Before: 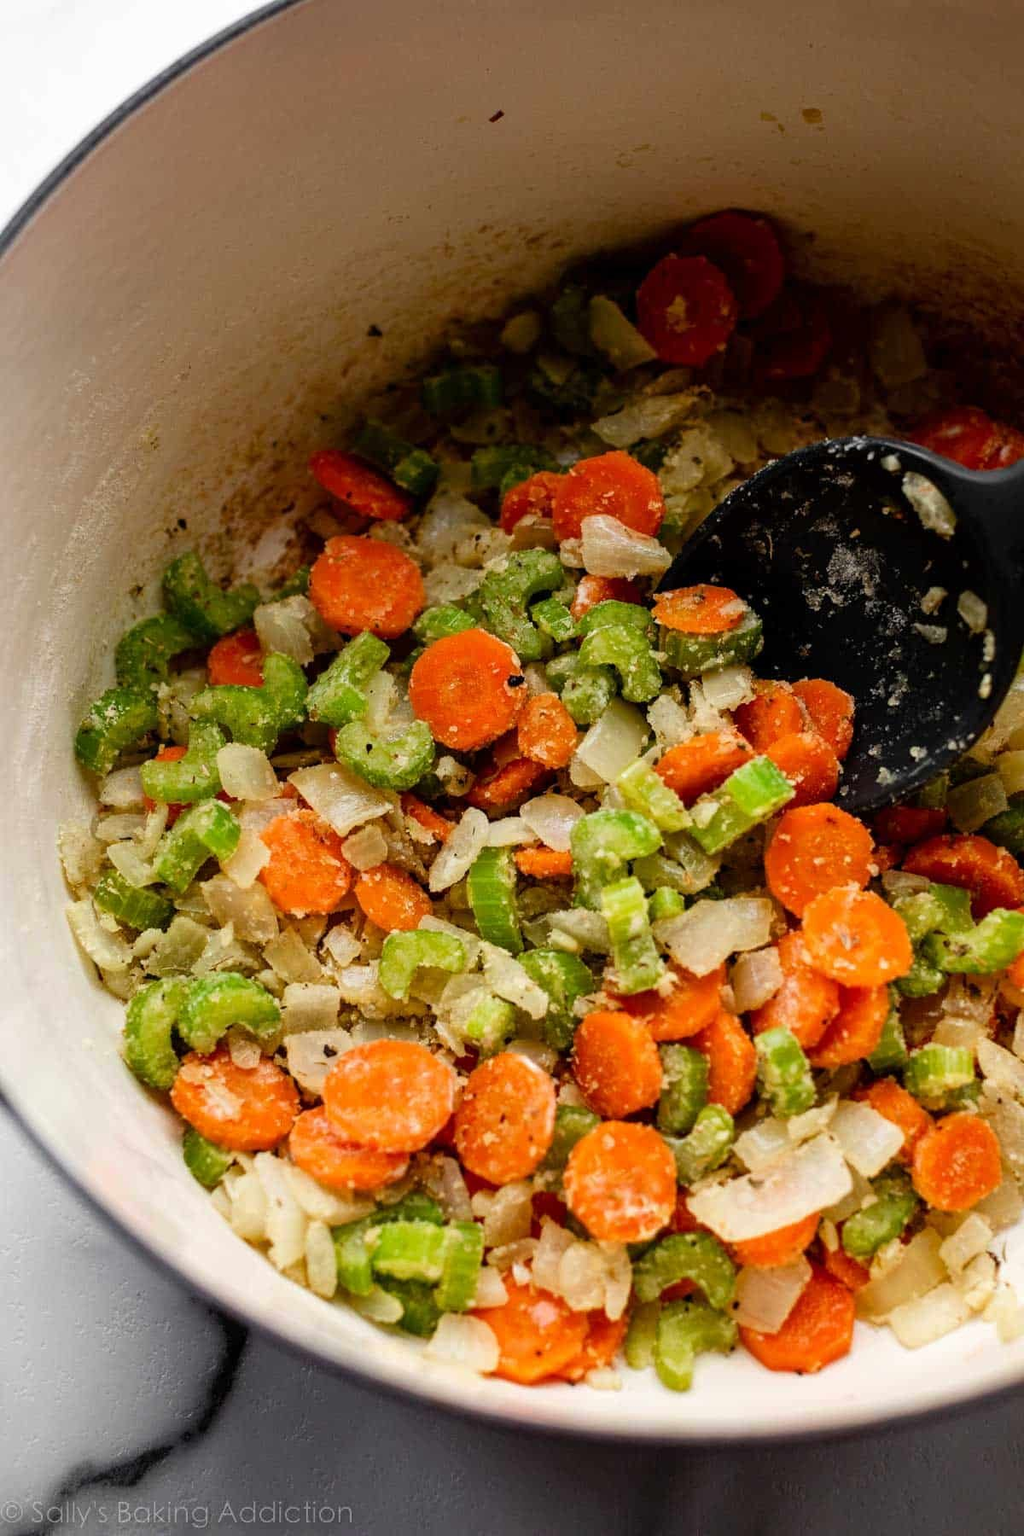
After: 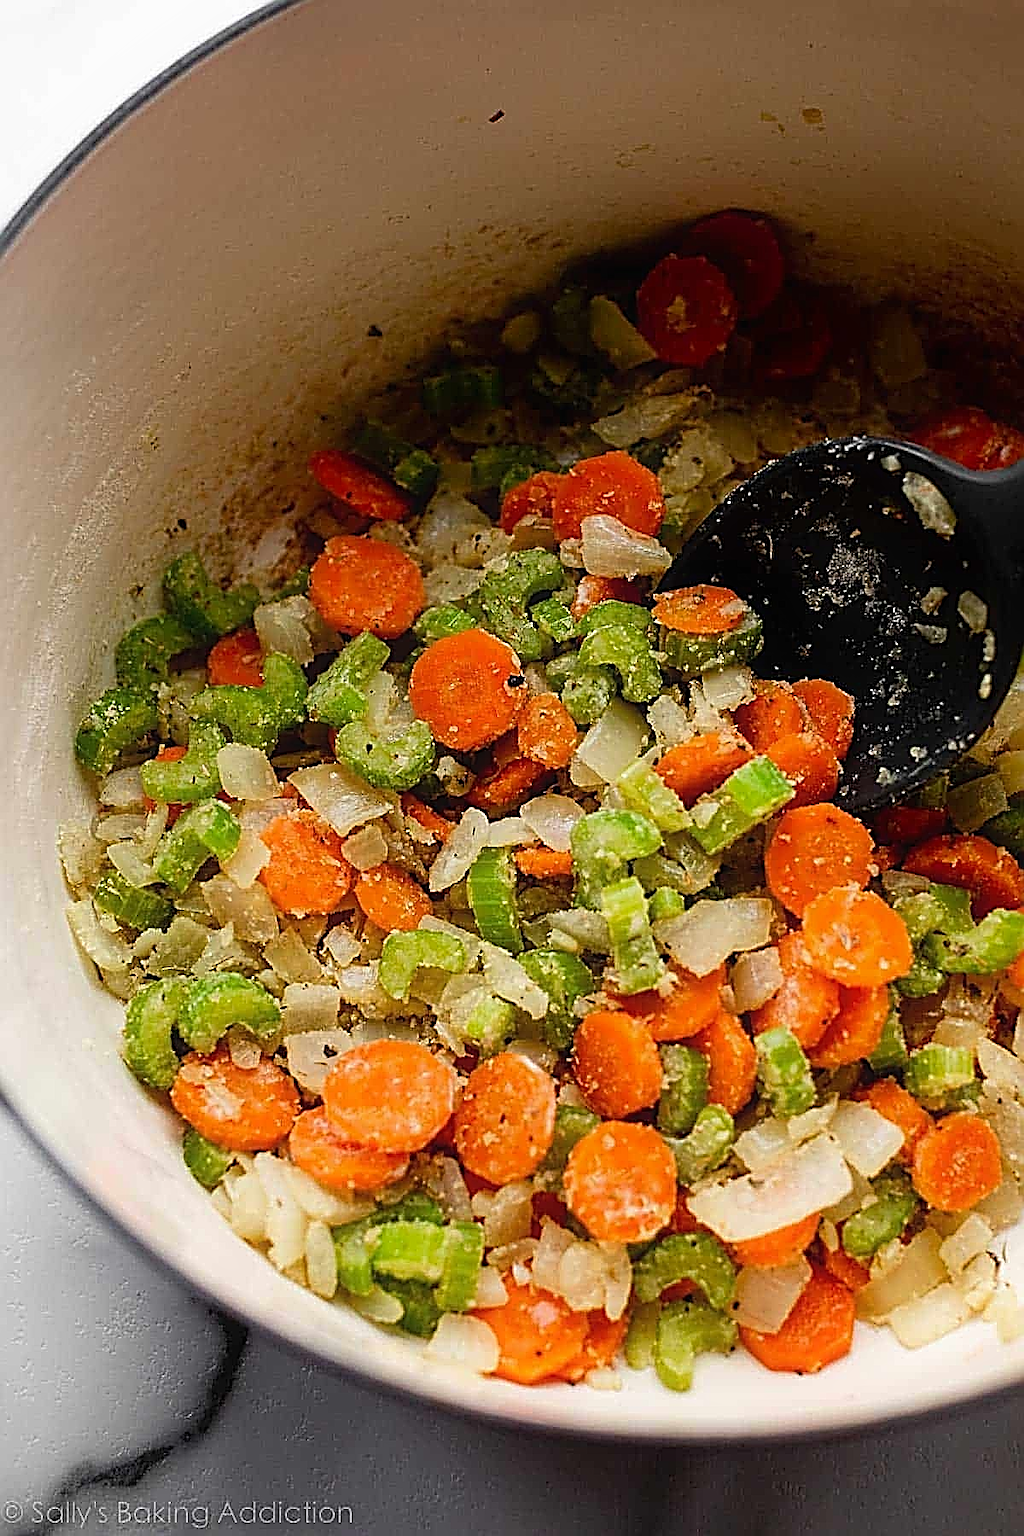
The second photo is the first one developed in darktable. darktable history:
contrast equalizer: y [[0.5, 0.488, 0.462, 0.461, 0.491, 0.5], [0.5 ×6], [0.5 ×6], [0 ×6], [0 ×6]]
sharpen: amount 2
